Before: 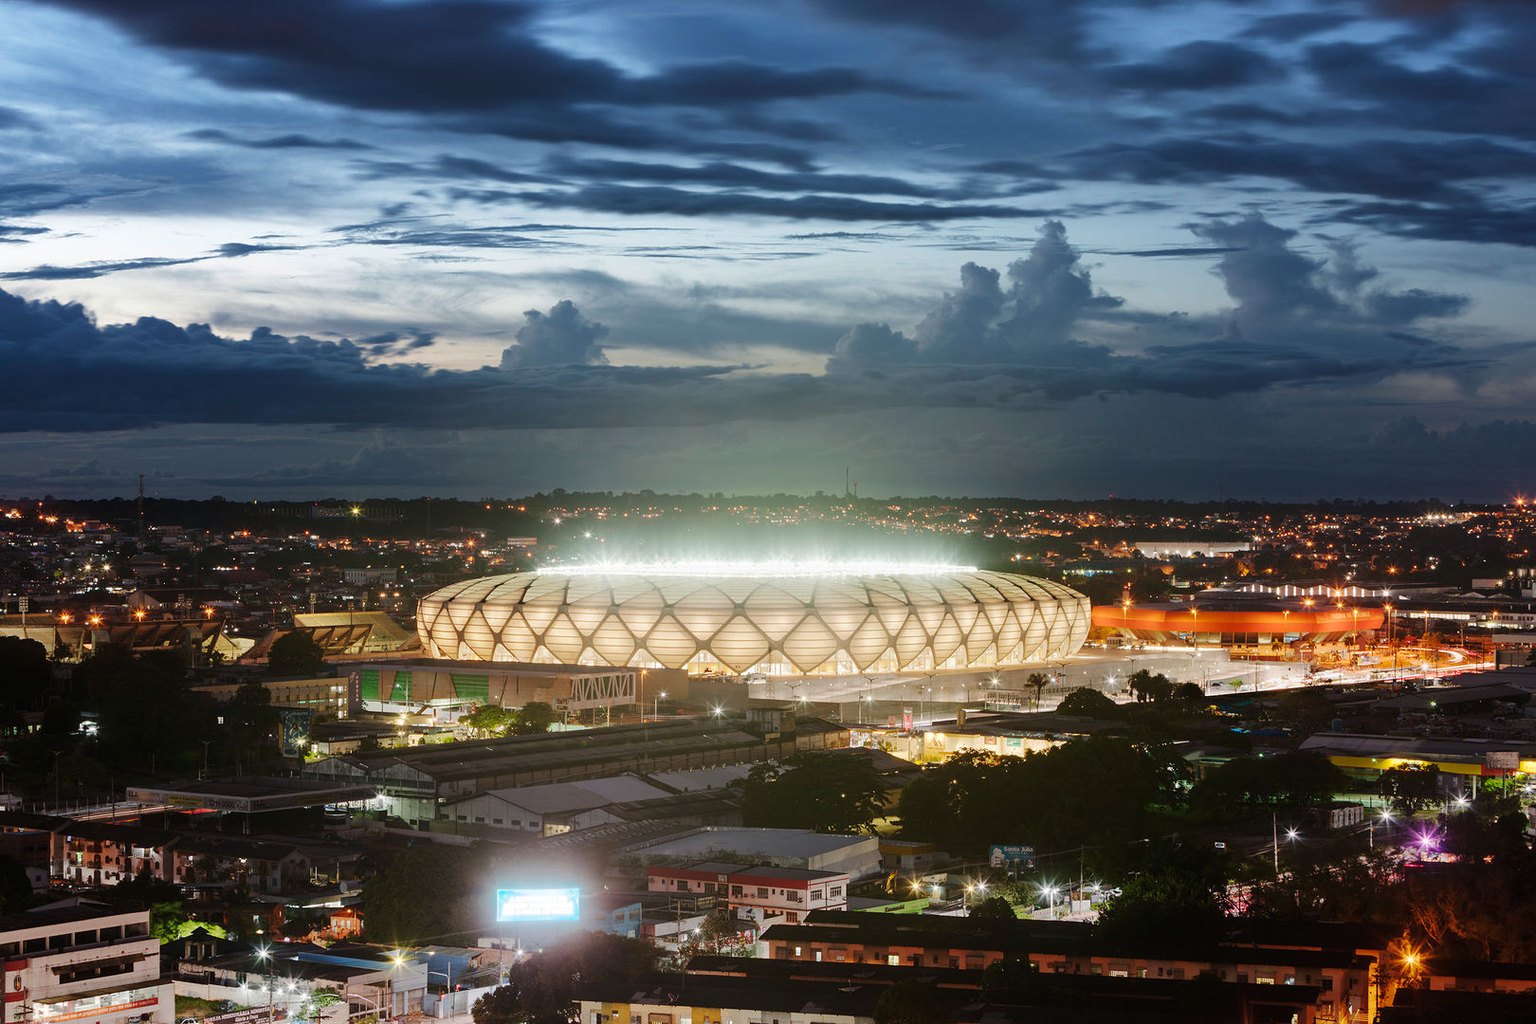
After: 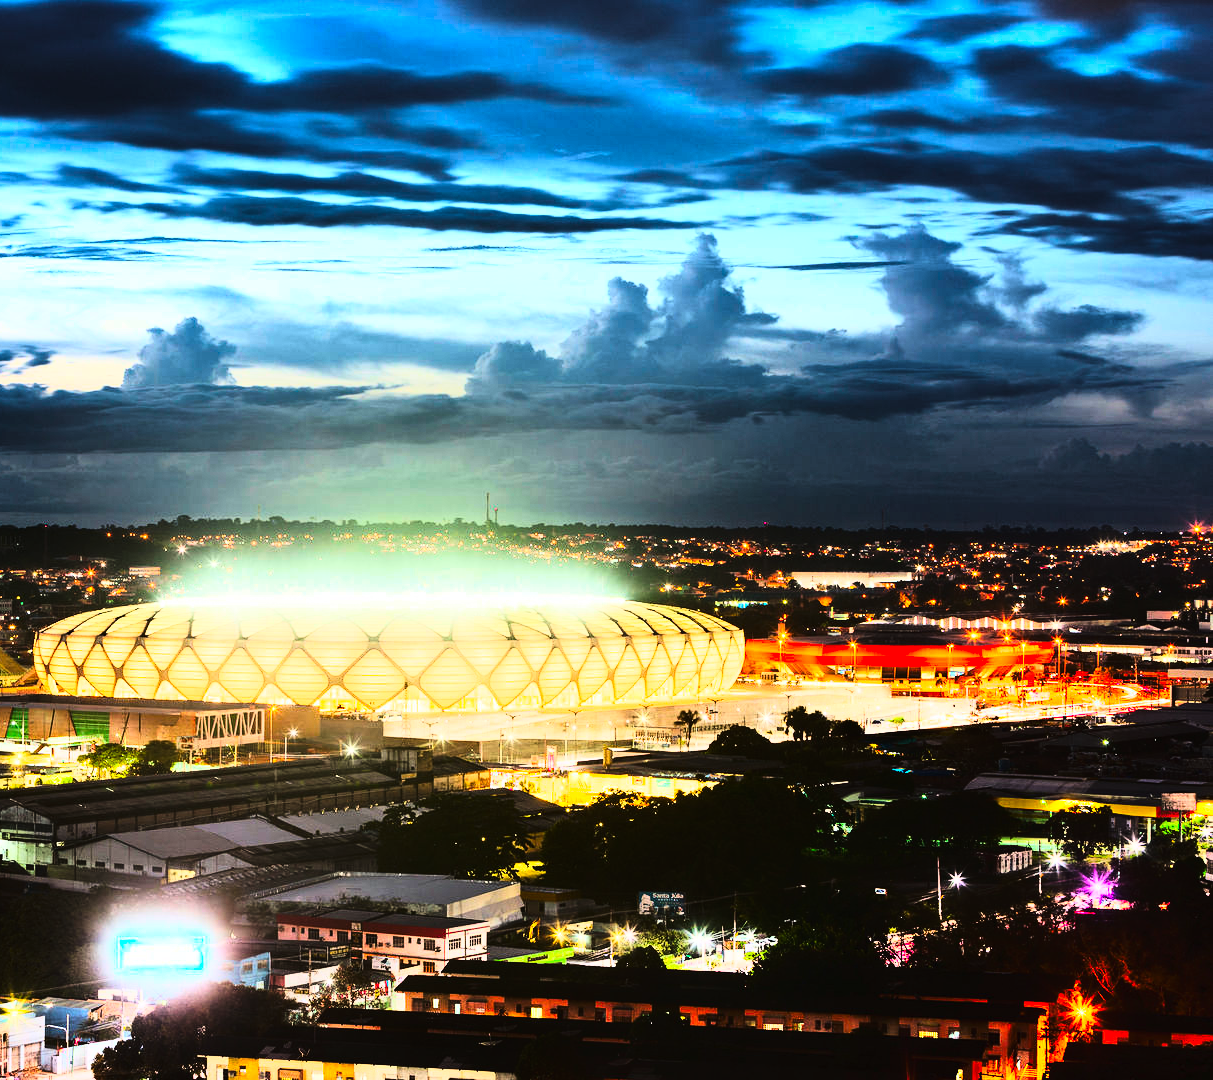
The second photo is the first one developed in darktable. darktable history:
crop and rotate: left 25.097%
contrast brightness saturation: contrast 0.196, brightness 0.201, saturation 0.808
shadows and highlights: soften with gaussian
tone curve: curves: ch0 [(0, 0) (0.003, 0.003) (0.011, 0.006) (0.025, 0.01) (0.044, 0.016) (0.069, 0.02) (0.1, 0.025) (0.136, 0.034) (0.177, 0.051) (0.224, 0.08) (0.277, 0.131) (0.335, 0.209) (0.399, 0.328) (0.468, 0.47) (0.543, 0.629) (0.623, 0.788) (0.709, 0.903) (0.801, 0.965) (0.898, 0.989) (1, 1)], color space Lab, linked channels, preserve colors none
